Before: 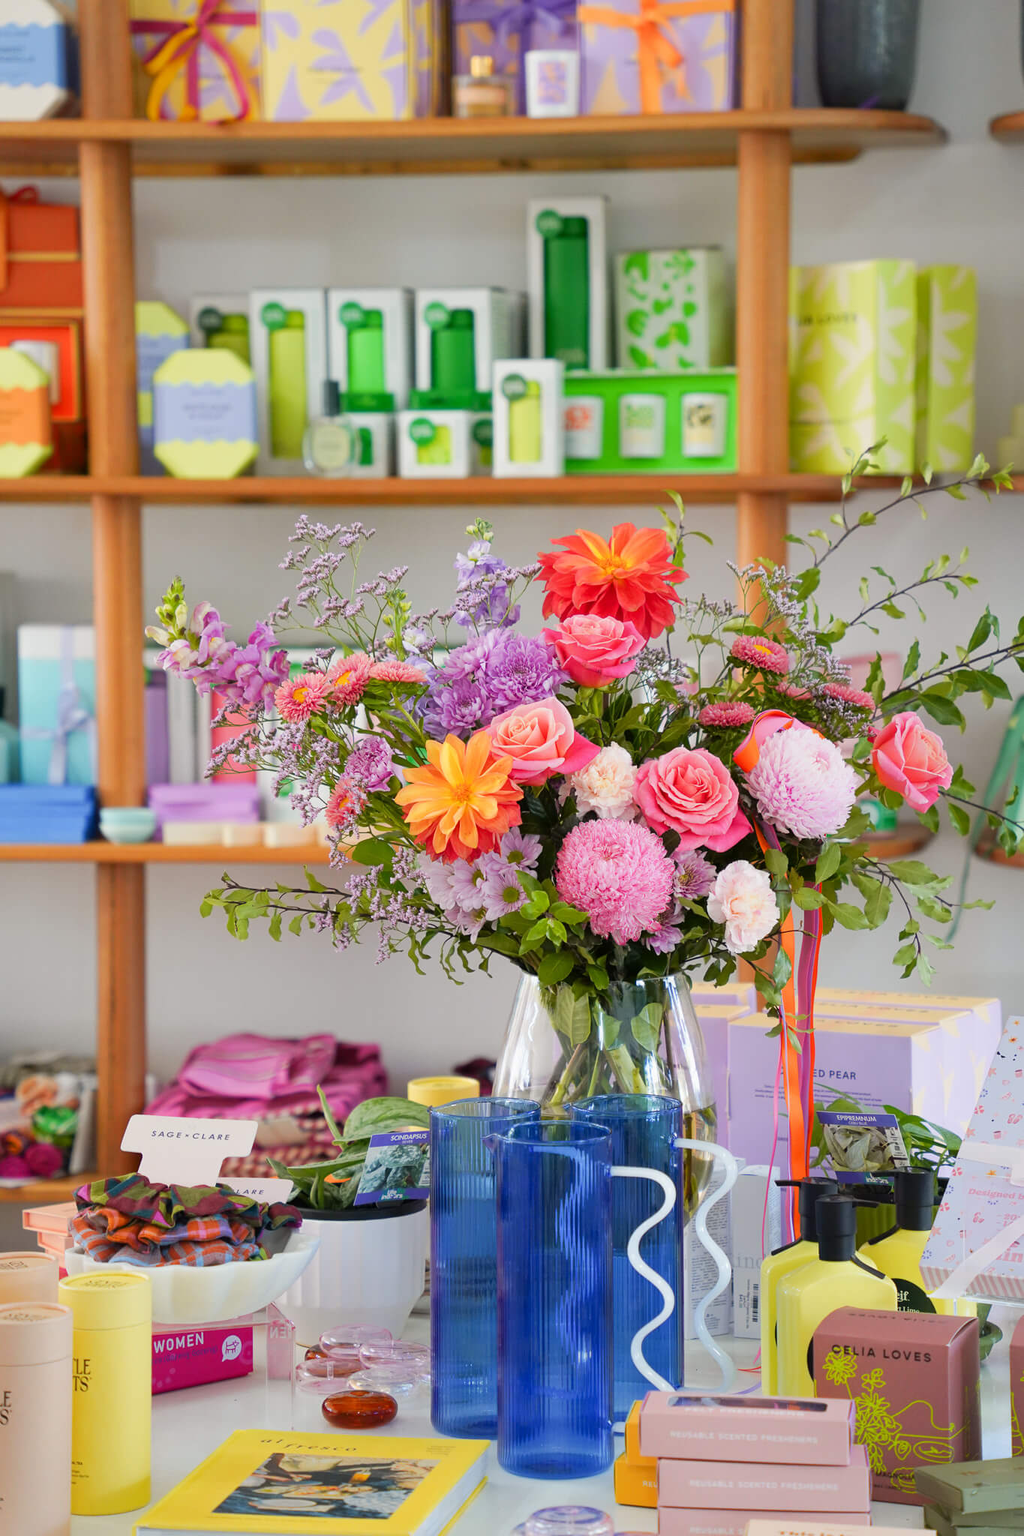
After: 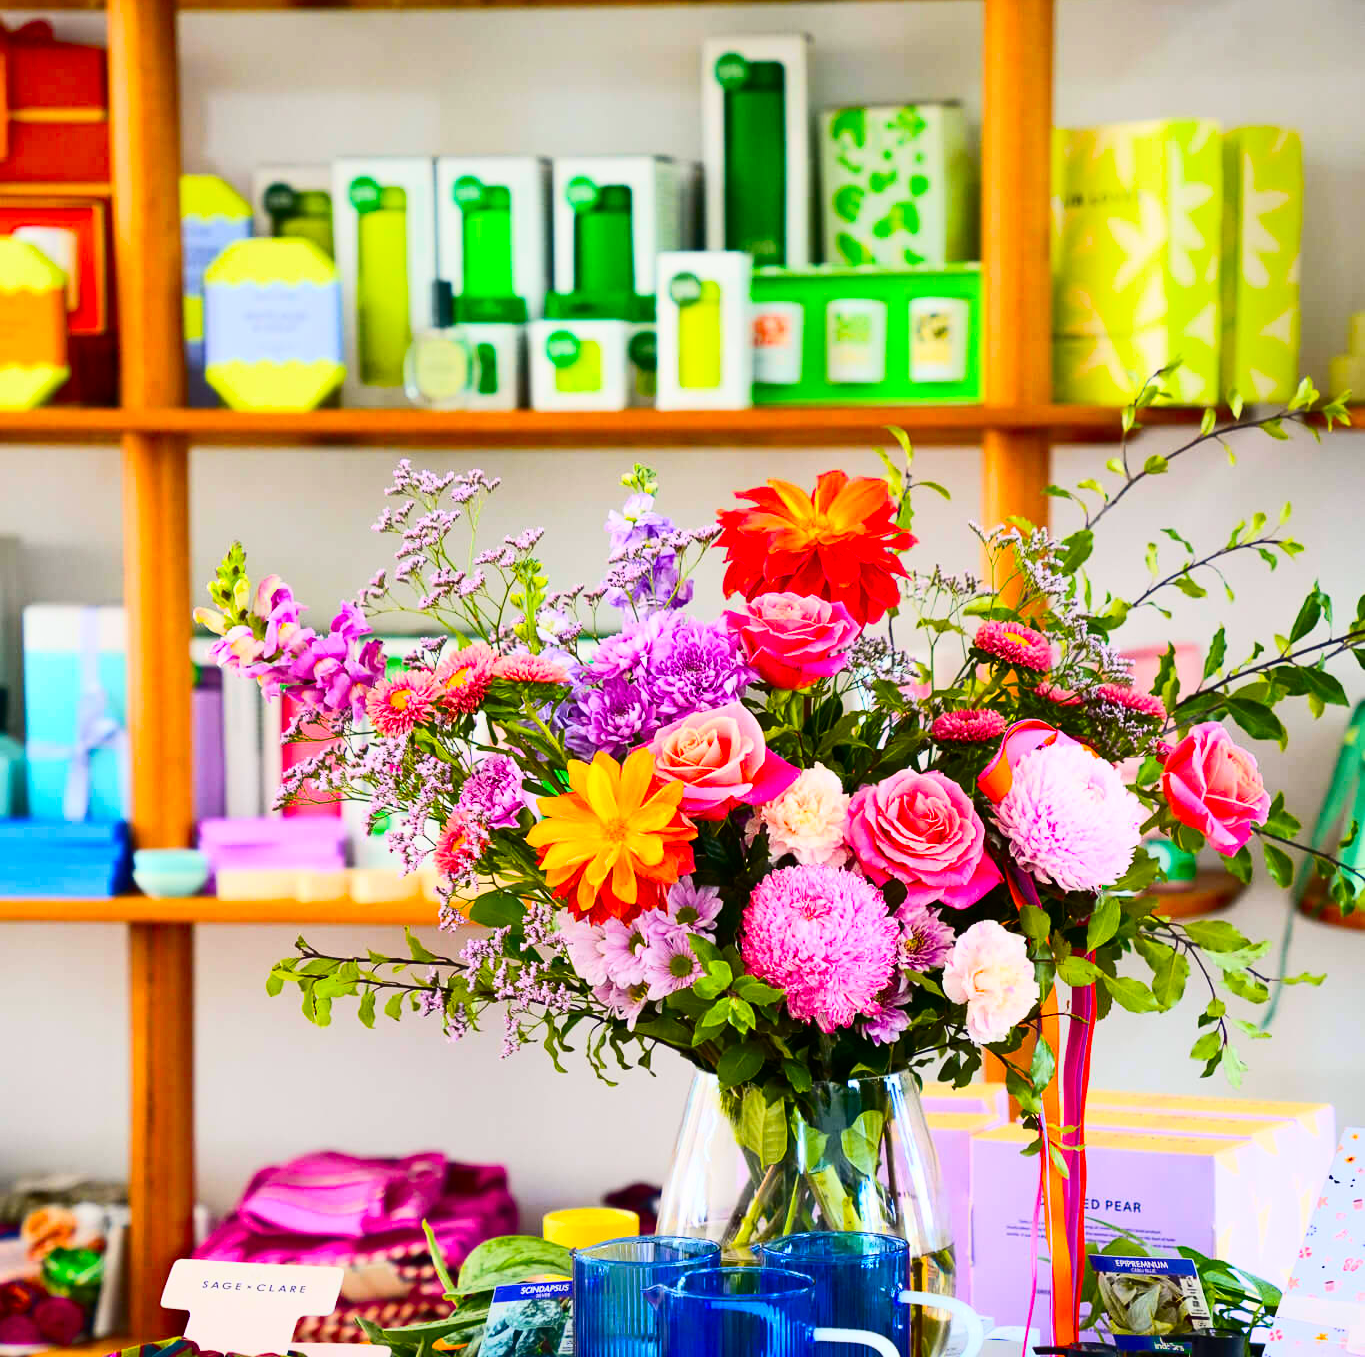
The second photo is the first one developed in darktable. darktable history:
color balance rgb: linear chroma grading › global chroma 15.157%, perceptual saturation grading › global saturation 25.313%, global vibrance 20%
crop: top 11.132%, bottom 22.598%
contrast brightness saturation: contrast 0.397, brightness 0.043, saturation 0.257
